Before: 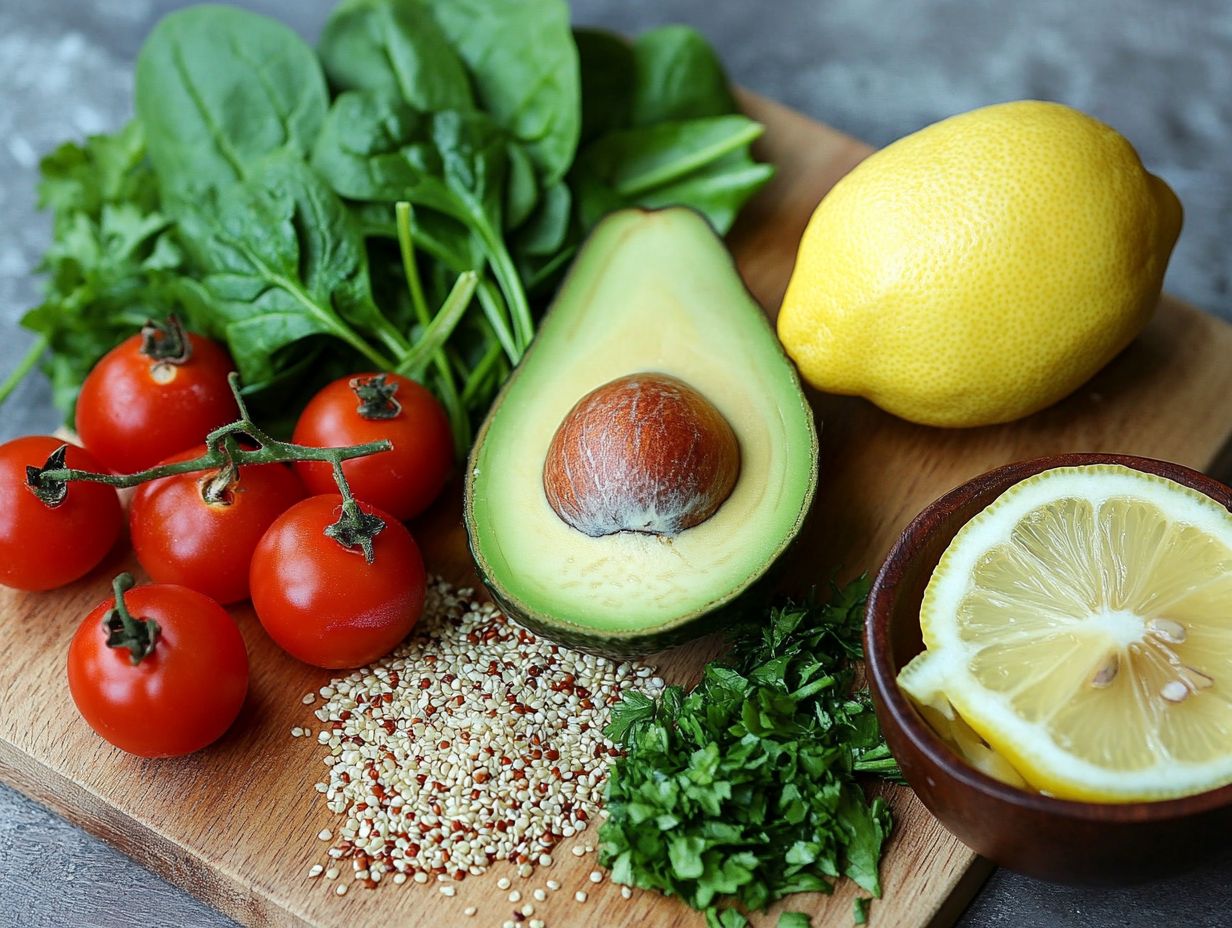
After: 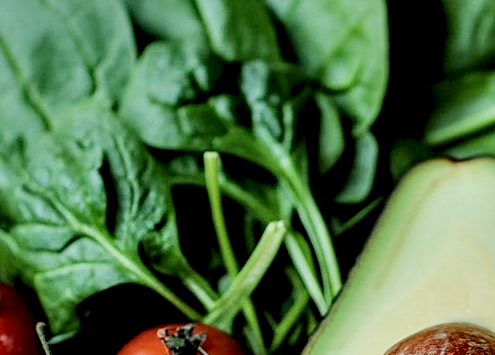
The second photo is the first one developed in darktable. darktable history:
crop: left 15.609%, top 5.431%, right 44.198%, bottom 56.31%
filmic rgb: black relative exposure -6.15 EV, white relative exposure 6.98 EV, hardness 2.26
local contrast: highlights 80%, shadows 58%, detail 175%, midtone range 0.6
